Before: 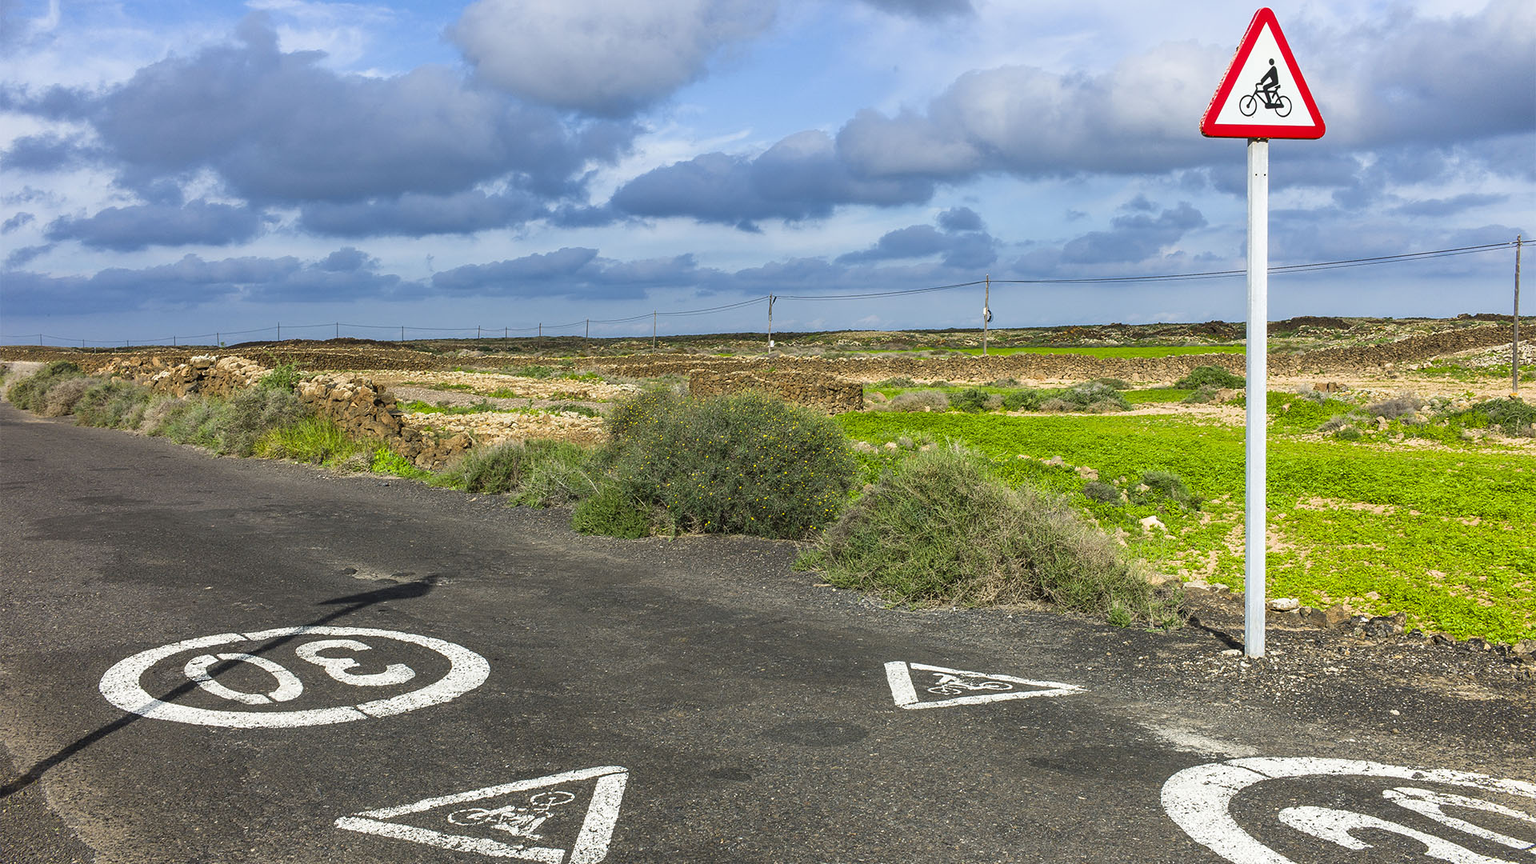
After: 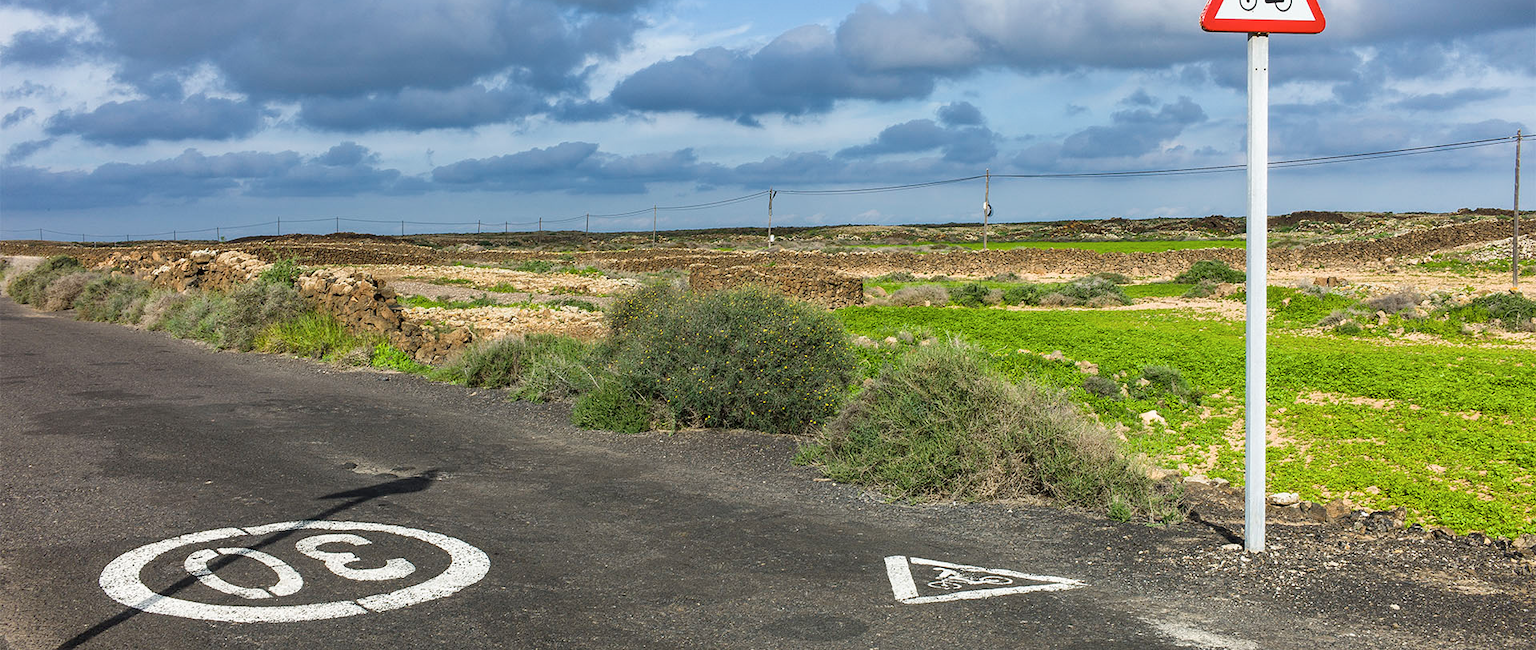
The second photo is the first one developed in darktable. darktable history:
crop and rotate: top 12.302%, bottom 12.337%
color correction: highlights b* 0.056, saturation 0.86
